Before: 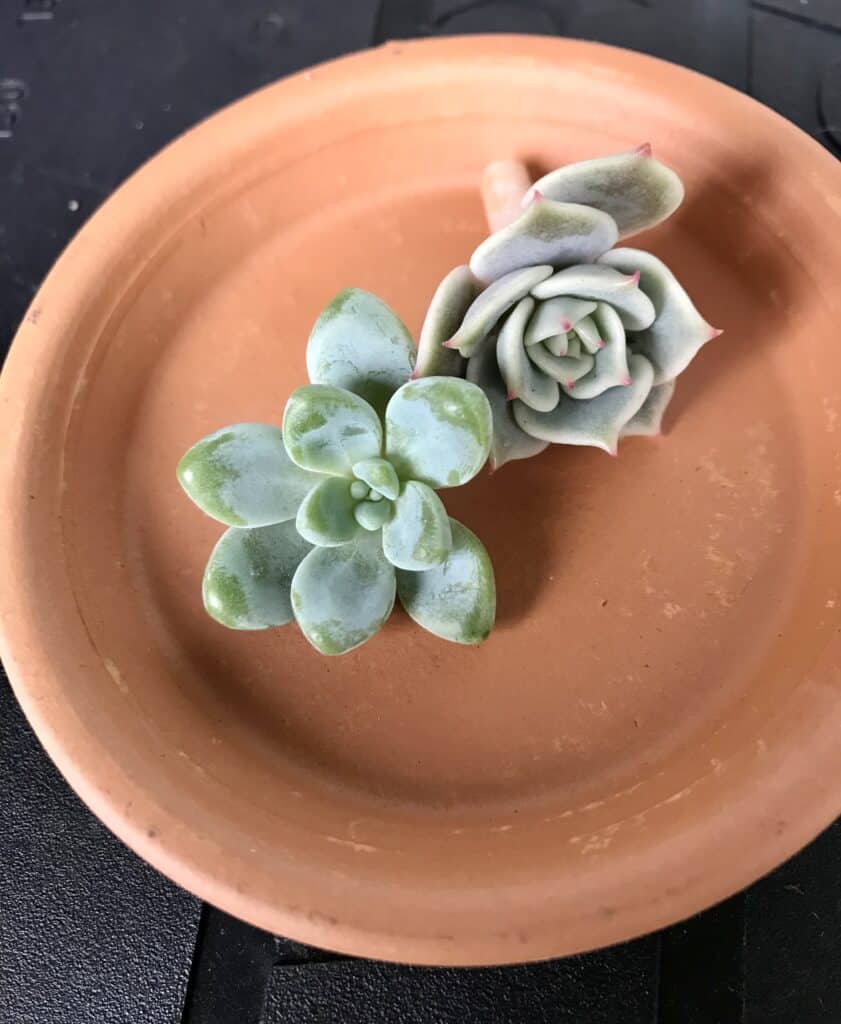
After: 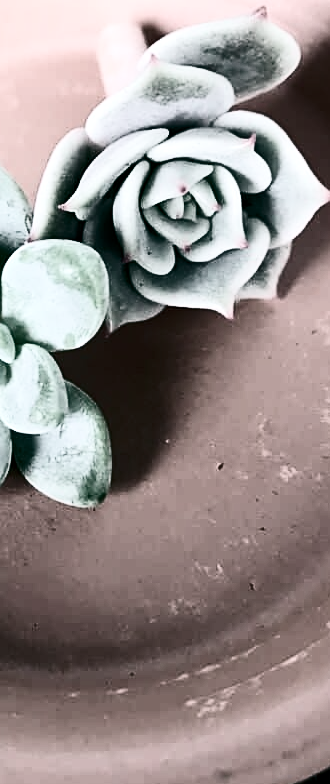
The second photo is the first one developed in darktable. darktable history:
color contrast: green-magenta contrast 0.3, blue-yellow contrast 0.15
color balance rgb: shadows lift › luminance -28.76%, shadows lift › chroma 10%, shadows lift › hue 230°, power › chroma 0.5%, power › hue 215°, highlights gain › luminance 7.14%, highlights gain › chroma 1%, highlights gain › hue 50°, global offset › luminance -0.29%, global offset › hue 260°, perceptual saturation grading › global saturation 20%, perceptual saturation grading › highlights -13.92%, perceptual saturation grading › shadows 50%
white balance: red 0.926, green 1.003, blue 1.133
crop: left 45.721%, top 13.393%, right 14.118%, bottom 10.01%
contrast brightness saturation: contrast 0.5, saturation -0.1
velvia: strength 27%
sharpen: on, module defaults
